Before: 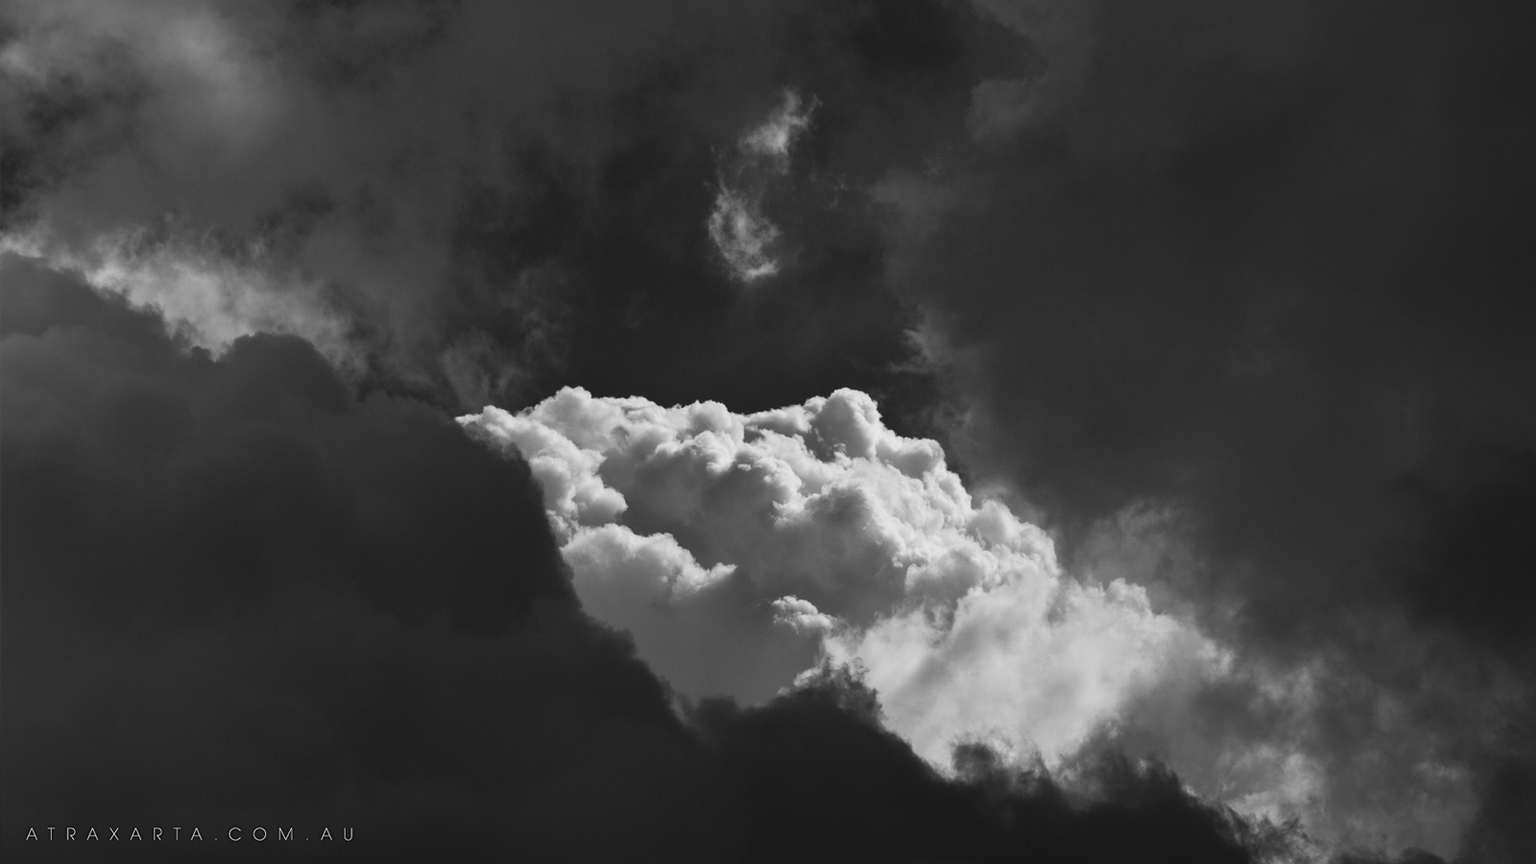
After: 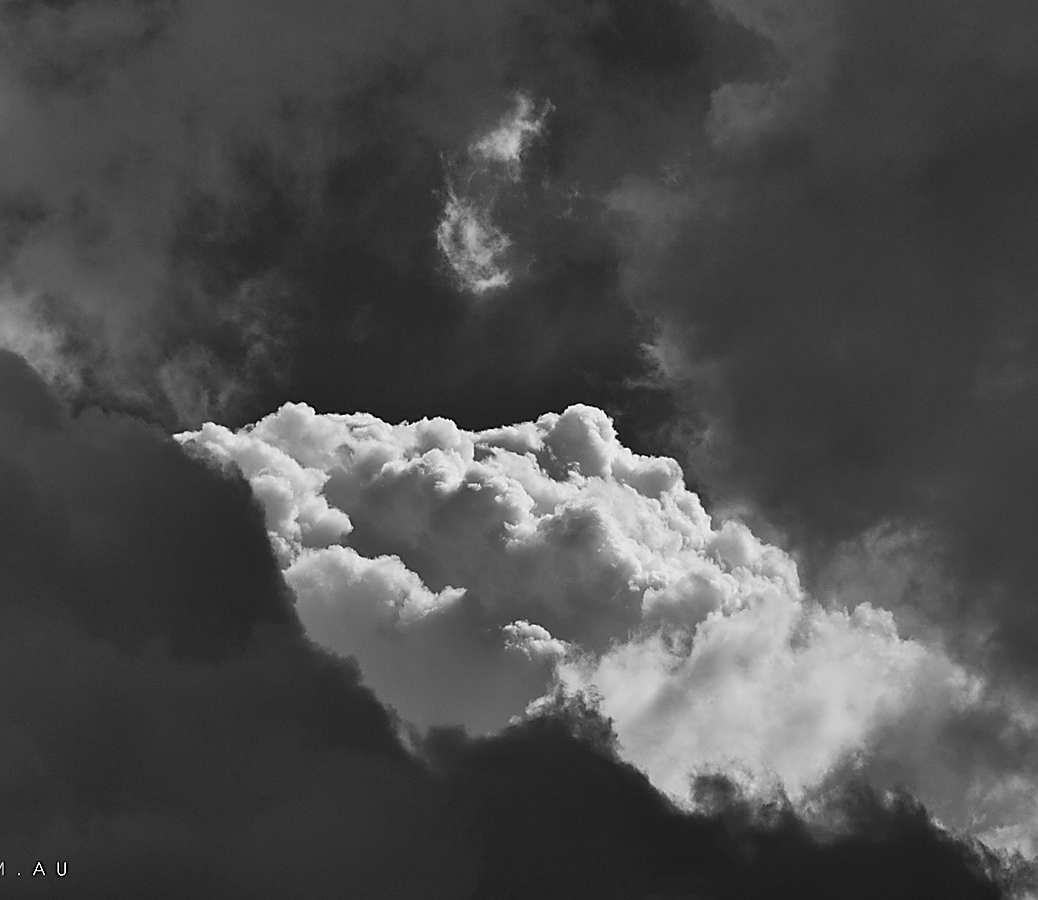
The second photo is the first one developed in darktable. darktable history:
sharpen: radius 1.425, amount 1.248, threshold 0.726
crop and rotate: left 18.857%, right 16.246%
shadows and highlights: soften with gaussian
